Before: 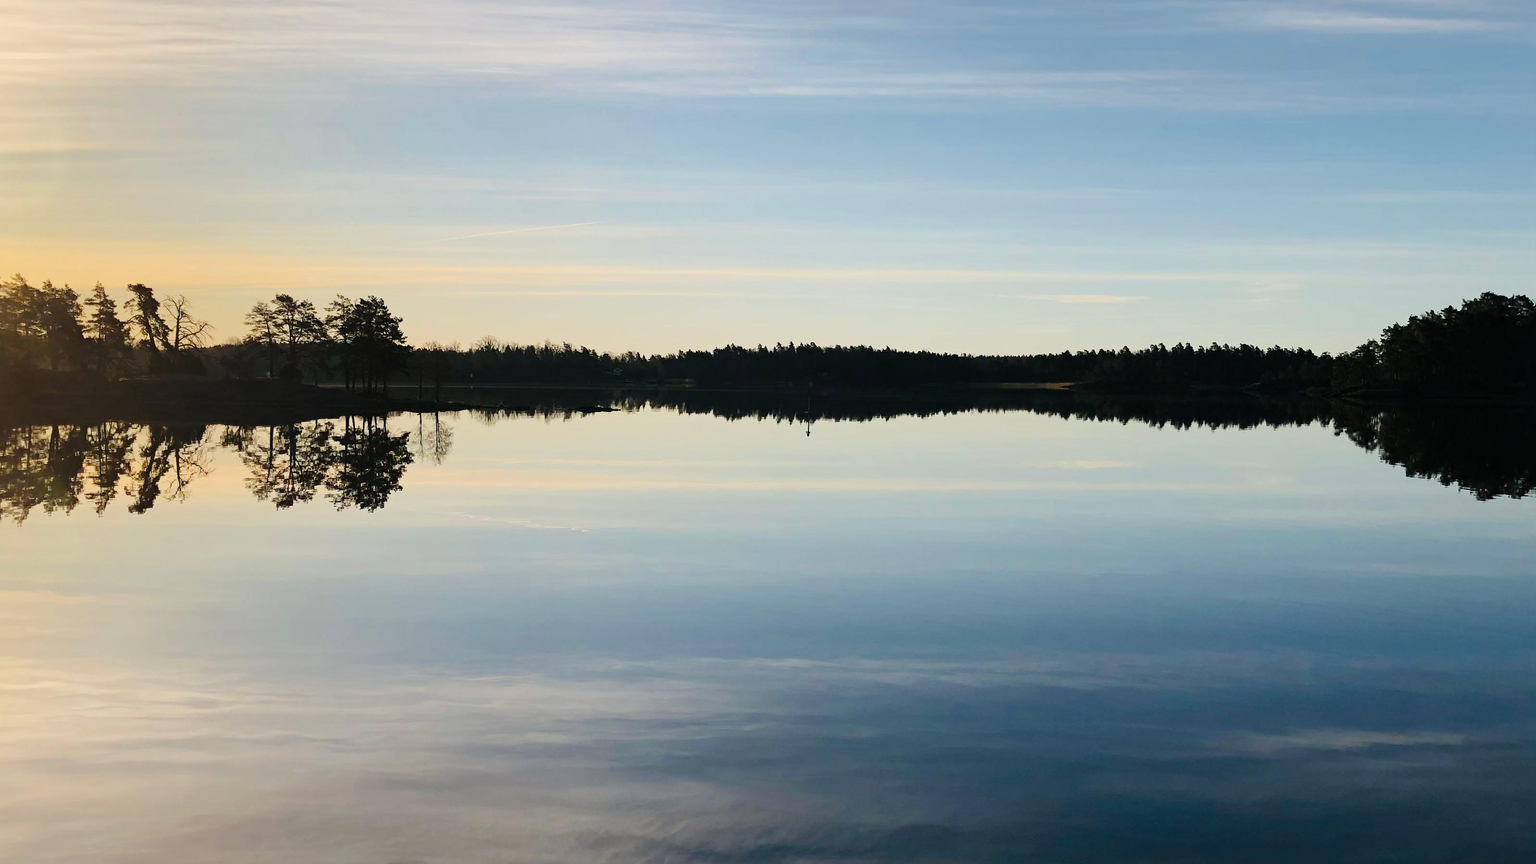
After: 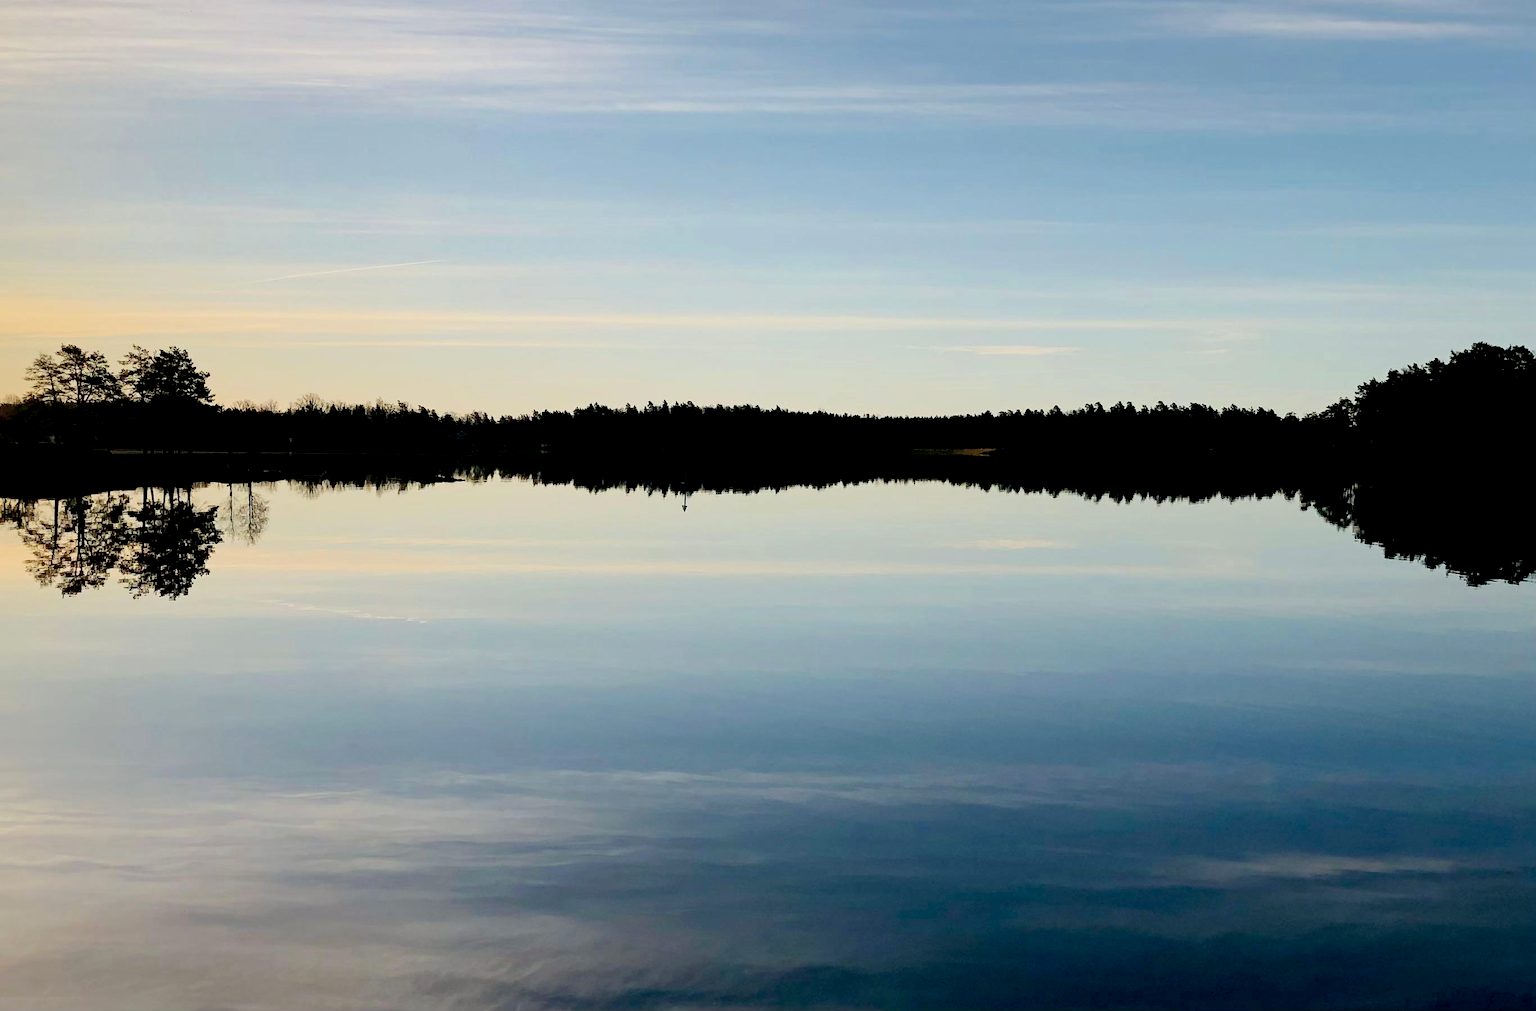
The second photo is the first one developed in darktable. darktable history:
crop and rotate: left 14.564%
exposure: black level correction 0.016, exposure -0.007 EV, compensate highlight preservation false
